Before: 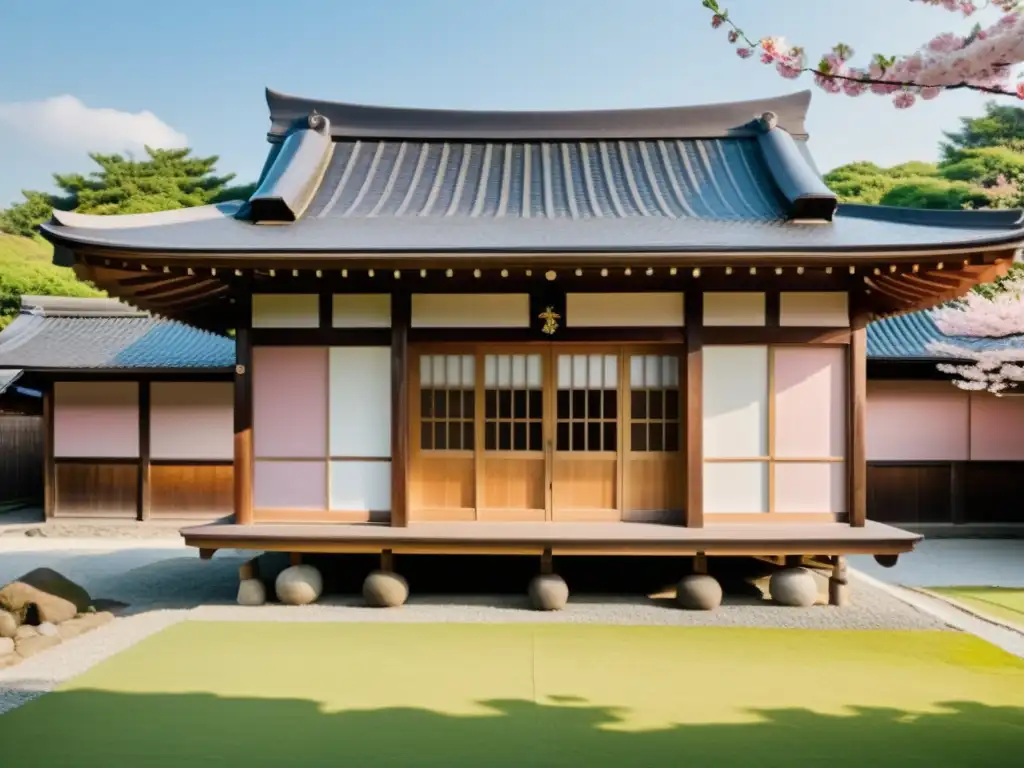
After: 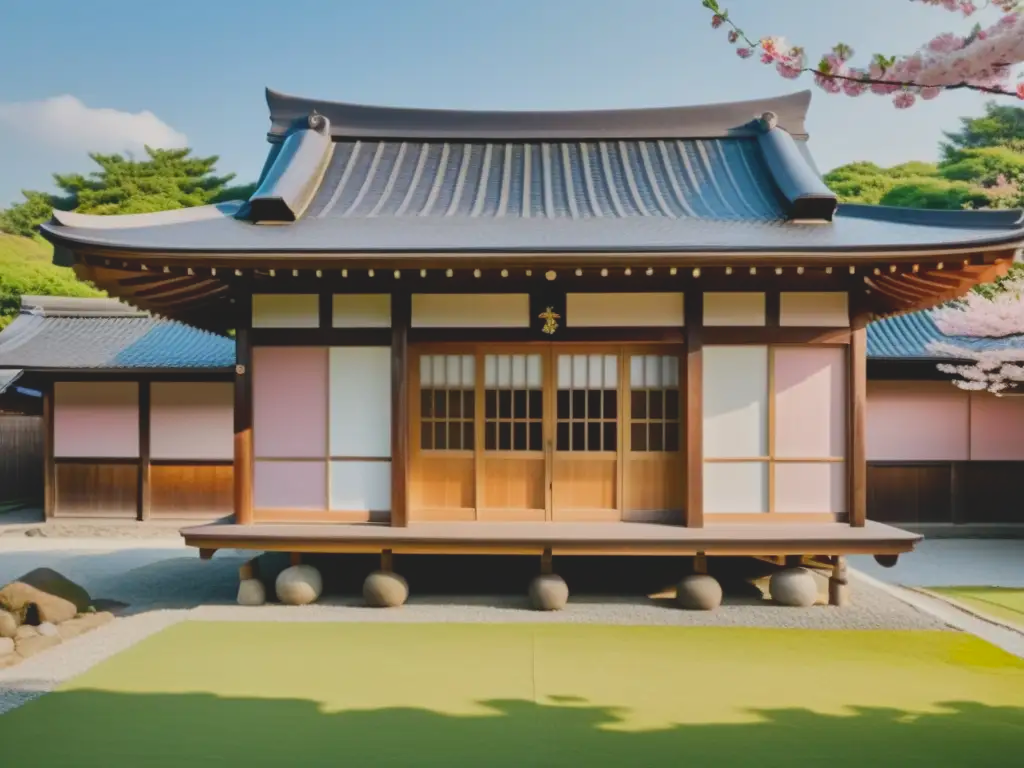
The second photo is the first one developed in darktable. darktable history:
contrast brightness saturation: contrast -0.278
local contrast: mode bilateral grid, contrast 20, coarseness 51, detail 132%, midtone range 0.2
